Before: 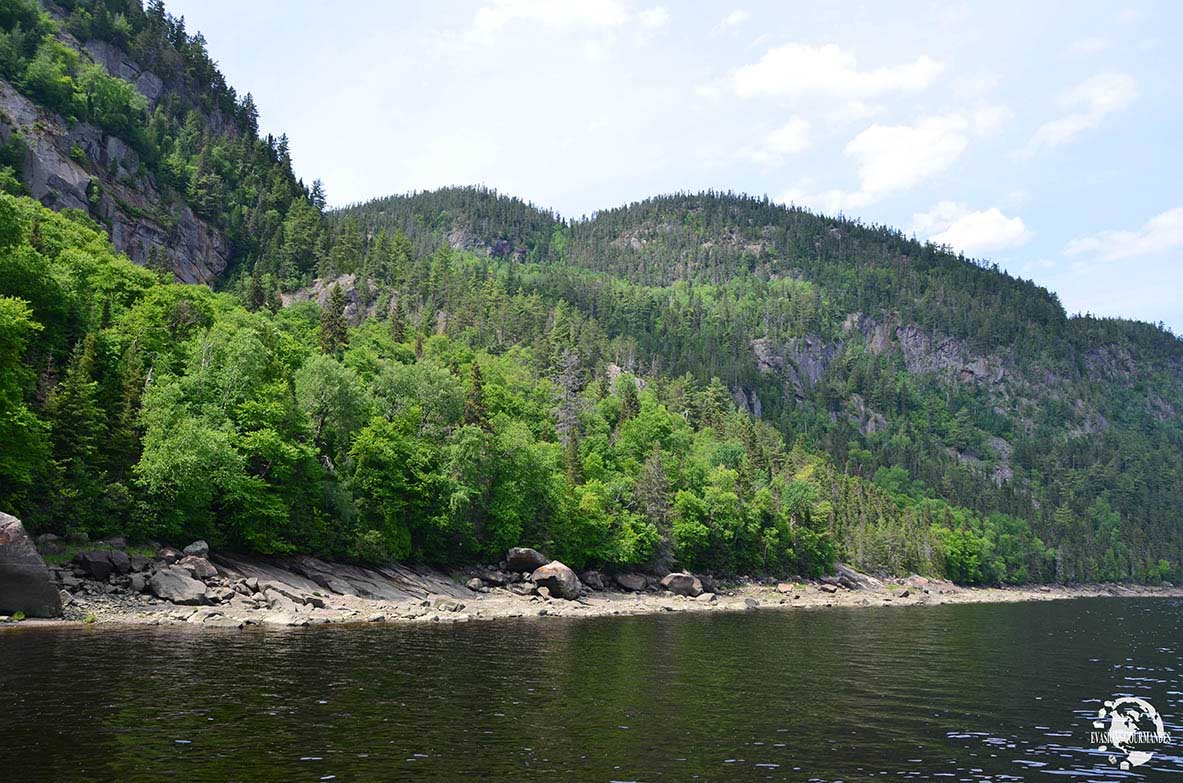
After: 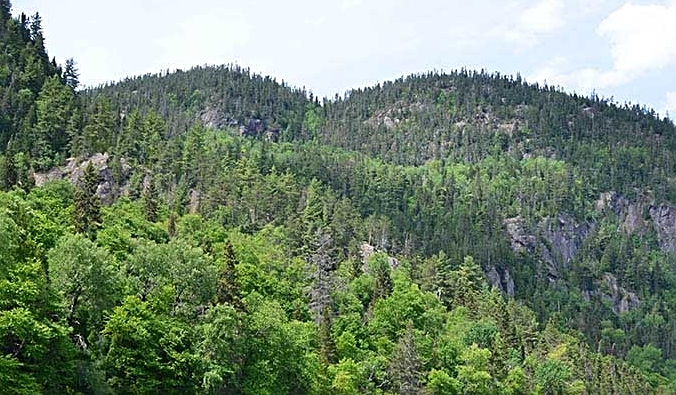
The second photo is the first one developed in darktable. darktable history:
sharpen: radius 2.767
crop: left 20.932%, top 15.471%, right 21.848%, bottom 34.081%
